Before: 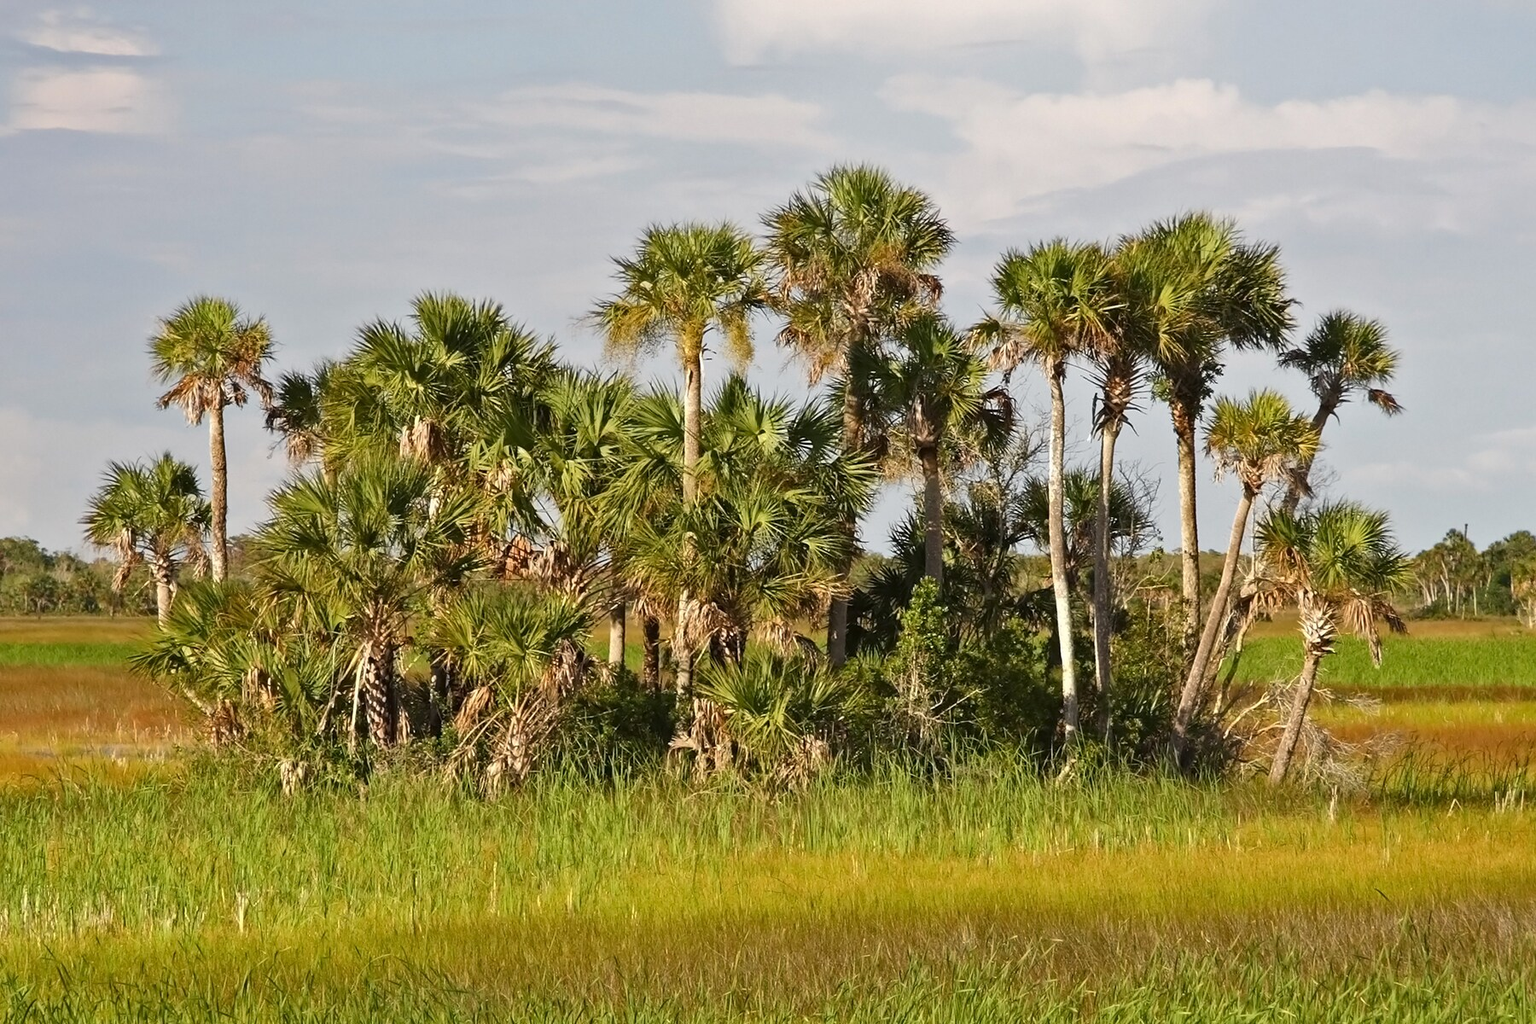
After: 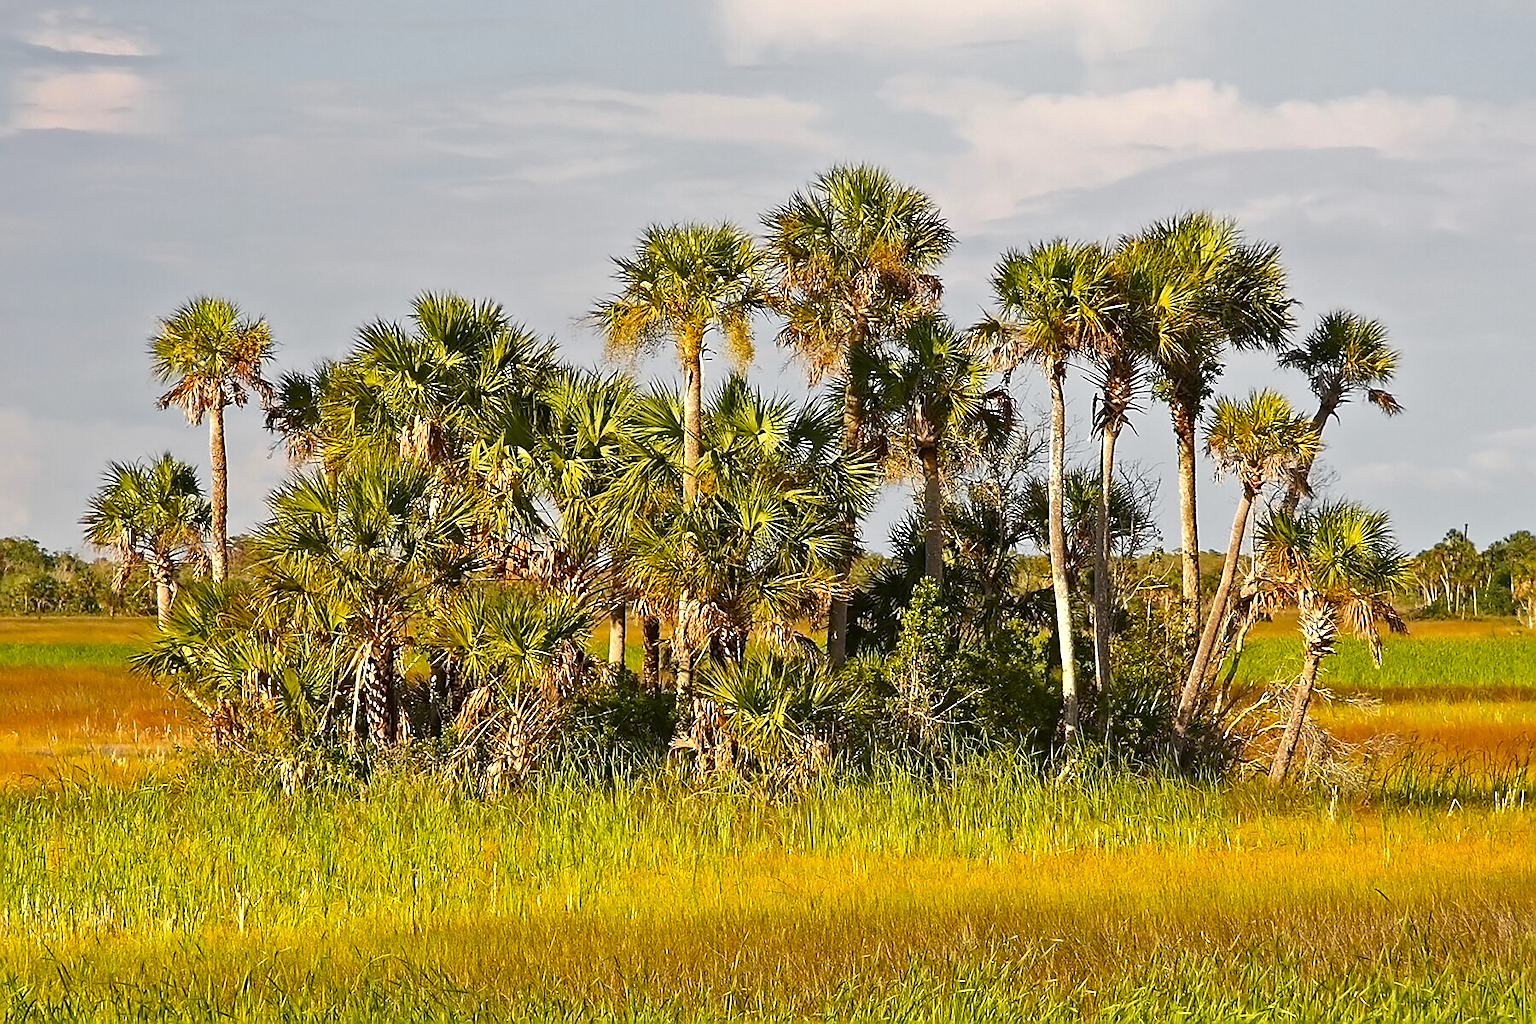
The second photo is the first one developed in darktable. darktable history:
color zones: curves: ch0 [(0, 0.511) (0.143, 0.531) (0.286, 0.56) (0.429, 0.5) (0.571, 0.5) (0.714, 0.5) (0.857, 0.5) (1, 0.5)]; ch1 [(0, 0.525) (0.143, 0.705) (0.286, 0.715) (0.429, 0.35) (0.571, 0.35) (0.714, 0.35) (0.857, 0.4) (1, 0.4)]; ch2 [(0, 0.572) (0.143, 0.512) (0.286, 0.473) (0.429, 0.45) (0.571, 0.5) (0.714, 0.5) (0.857, 0.518) (1, 0.518)]
sharpen: radius 1.4, amount 1.25, threshold 0.7
